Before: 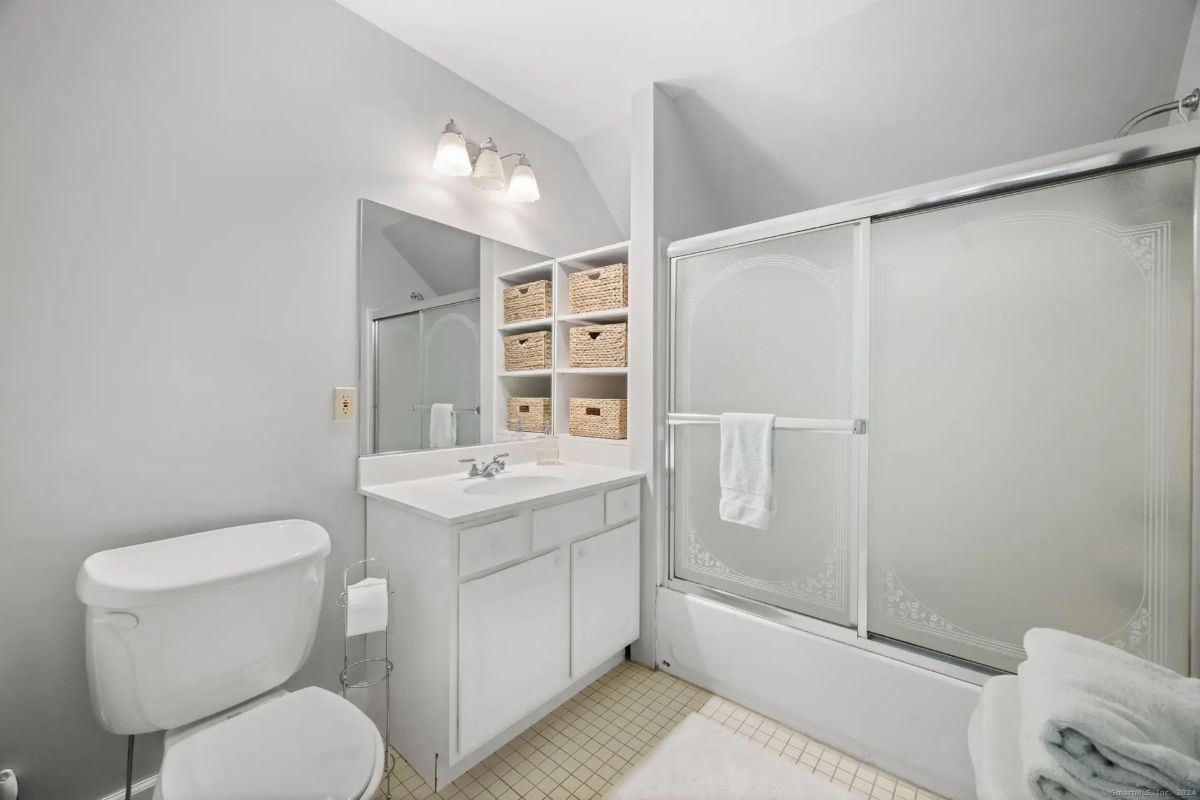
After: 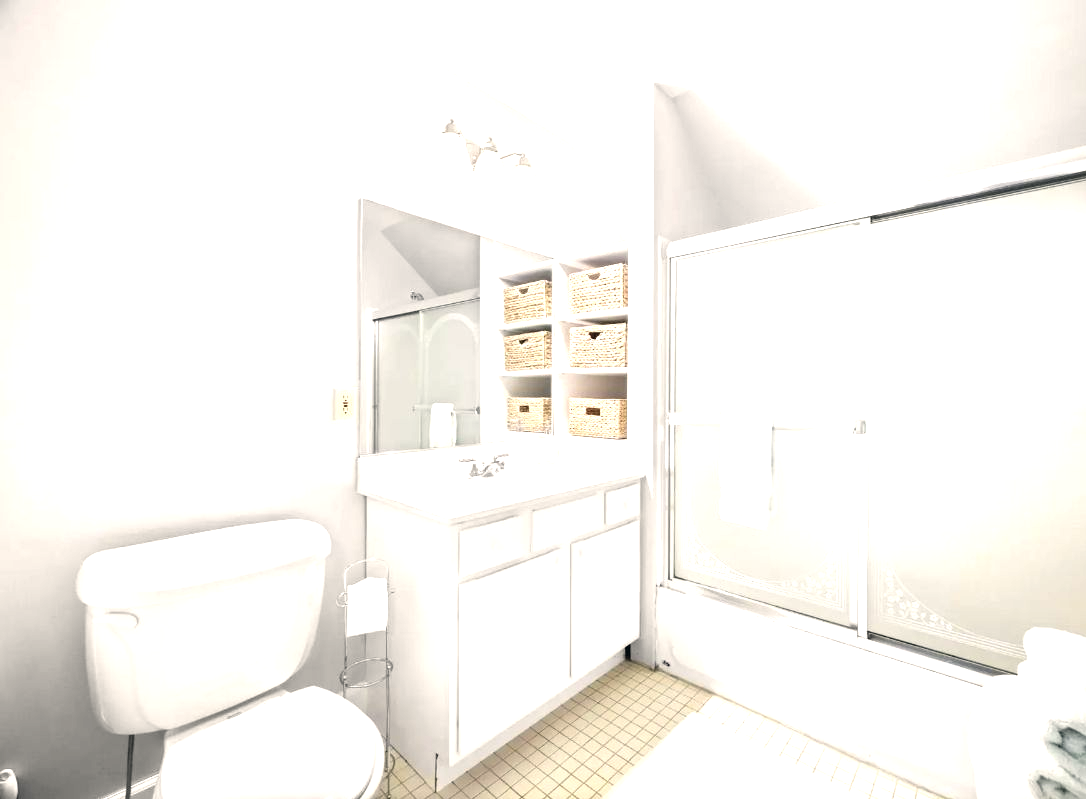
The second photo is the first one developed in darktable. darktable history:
color correction: highlights a* 2.8, highlights b* 5.01, shadows a* -2.33, shadows b* -4.9, saturation 0.806
crop: right 9.5%, bottom 0.017%
levels: levels [0, 0.352, 0.703]
